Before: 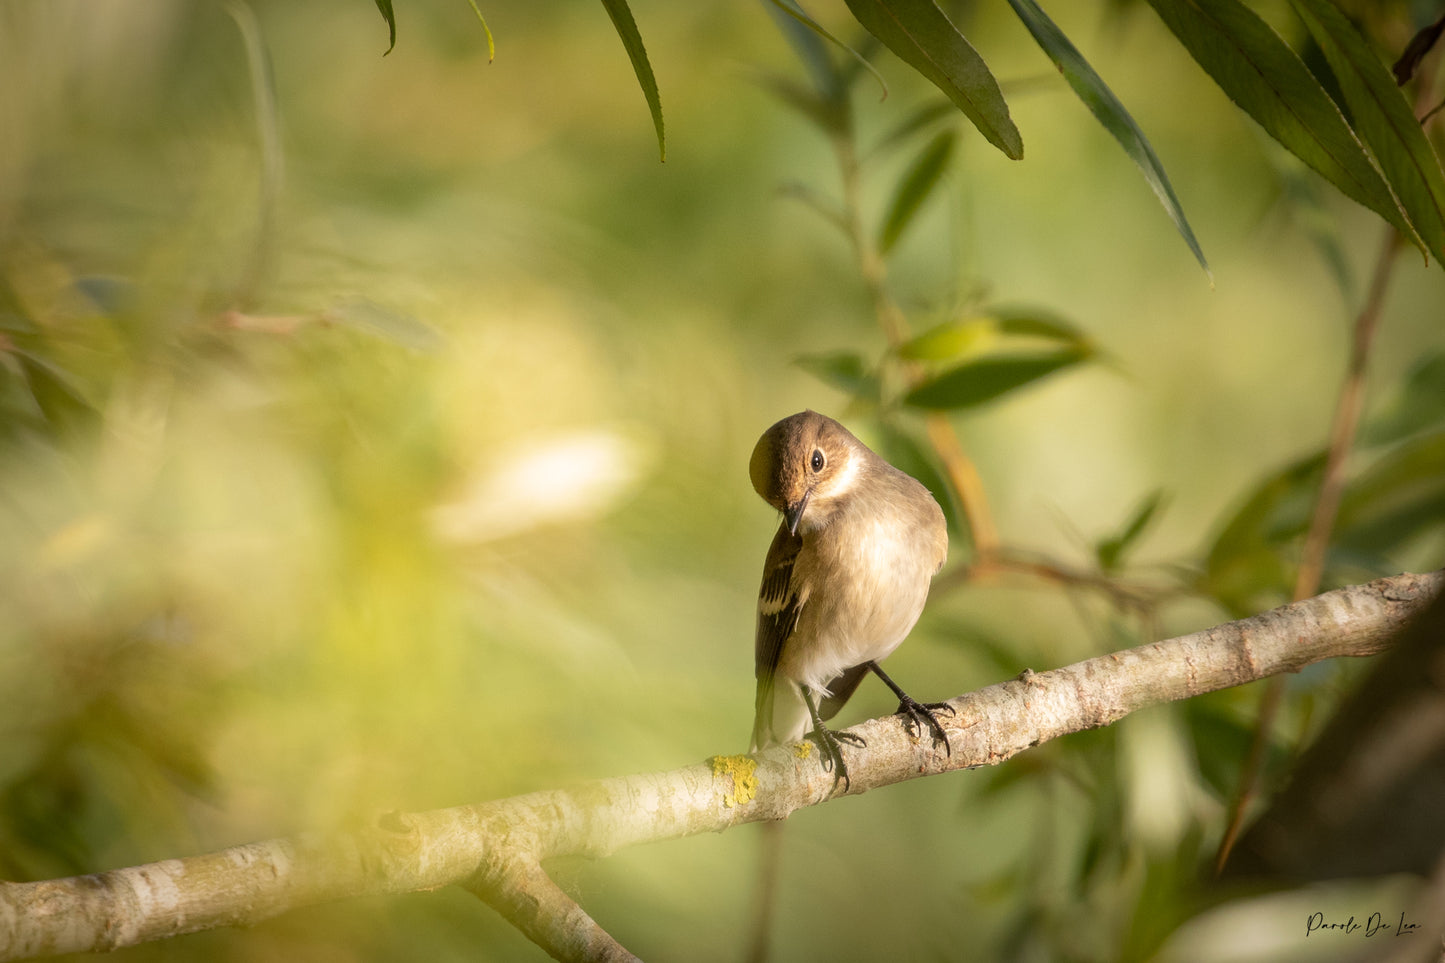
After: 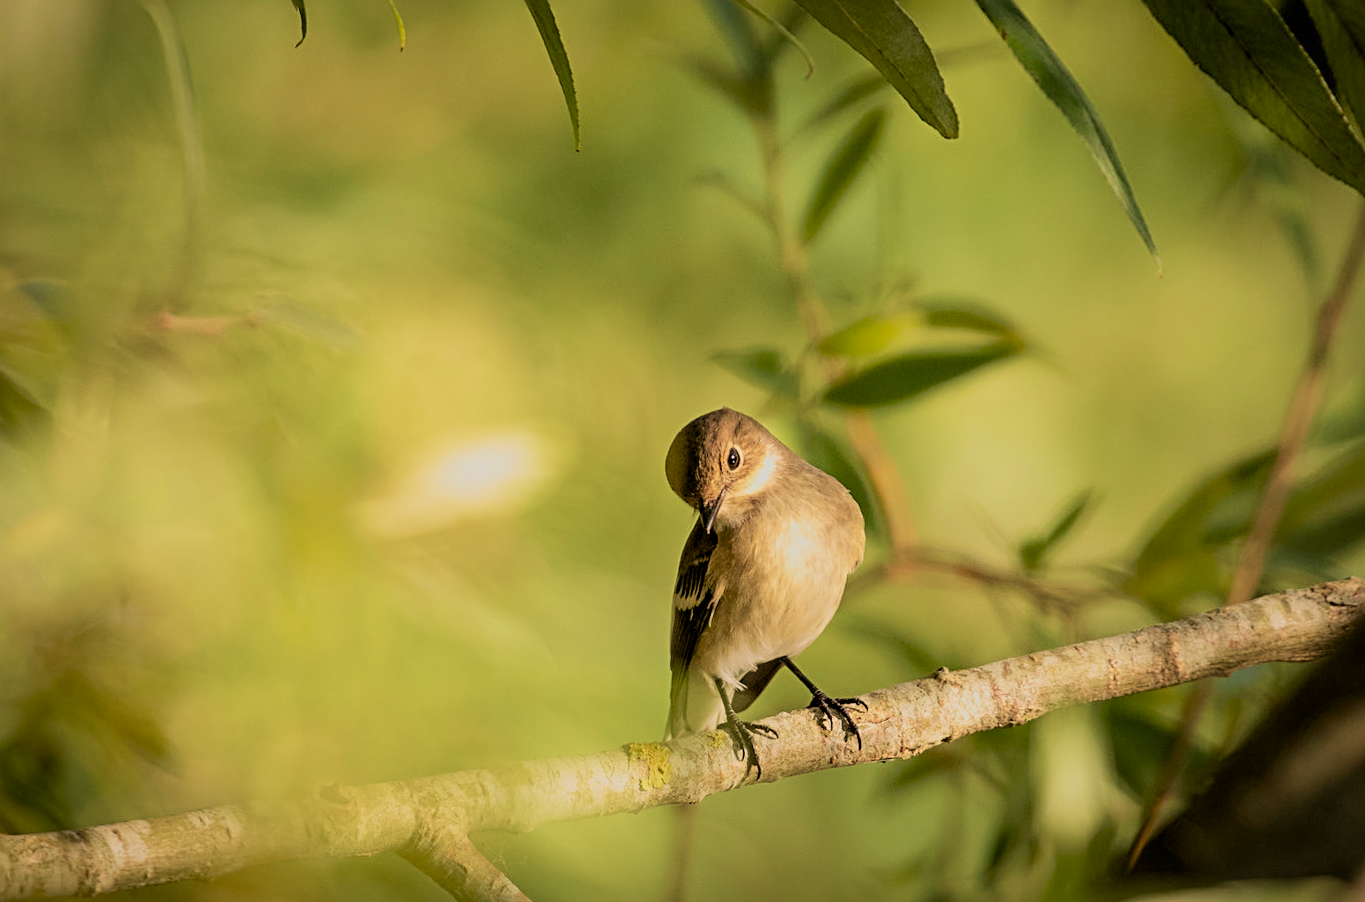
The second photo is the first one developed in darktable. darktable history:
filmic rgb: black relative exposure -7.65 EV, white relative exposure 4.56 EV, hardness 3.61, color science v6 (2022)
white balance: red 1, blue 1
rotate and perspective: rotation 0.062°, lens shift (vertical) 0.115, lens shift (horizontal) -0.133, crop left 0.047, crop right 0.94, crop top 0.061, crop bottom 0.94
velvia: strength 56%
sharpen: radius 3.119
exposure: black level correction 0.005, exposure 0.001 EV, compensate highlight preservation false
